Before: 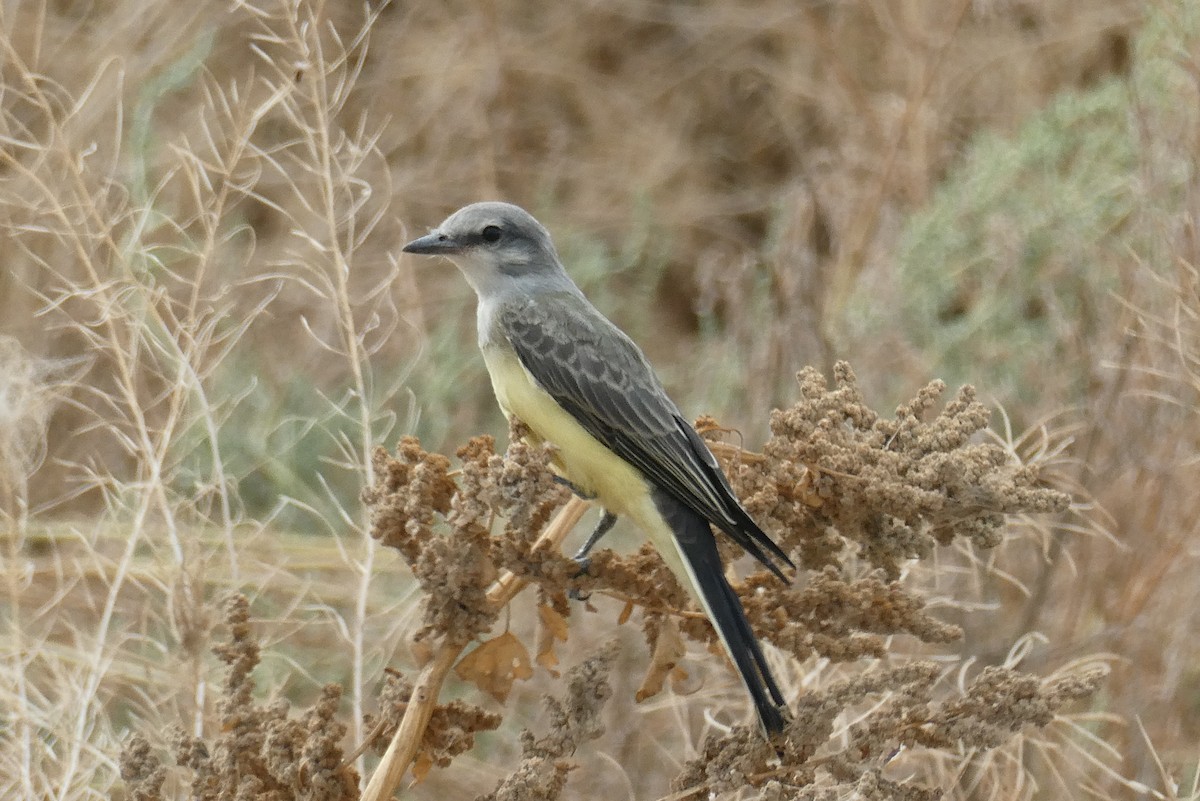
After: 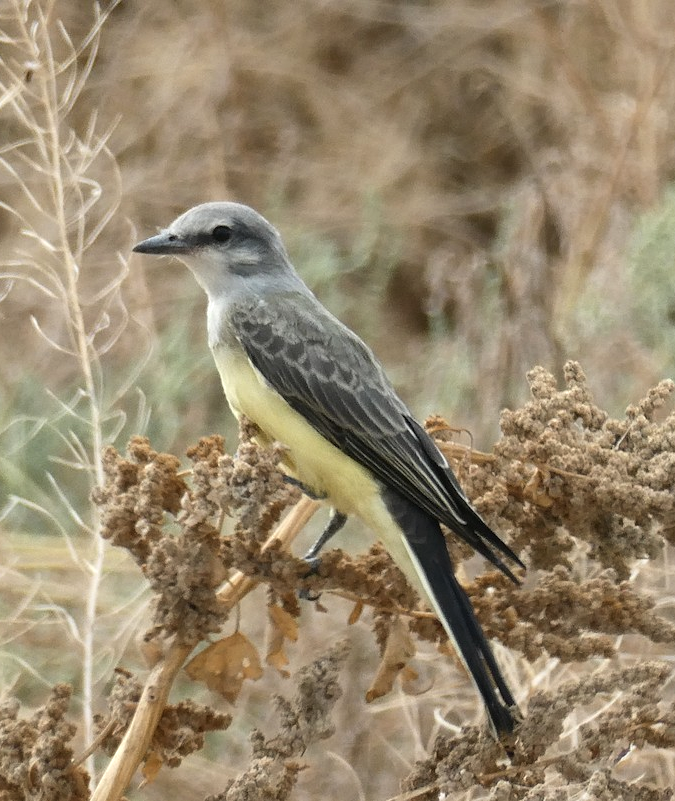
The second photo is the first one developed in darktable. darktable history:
tone equalizer: -8 EV -0.417 EV, -7 EV -0.389 EV, -6 EV -0.333 EV, -5 EV -0.222 EV, -3 EV 0.222 EV, -2 EV 0.333 EV, -1 EV 0.389 EV, +0 EV 0.417 EV, edges refinement/feathering 500, mask exposure compensation -1.57 EV, preserve details no
crop and rotate: left 22.516%, right 21.234%
